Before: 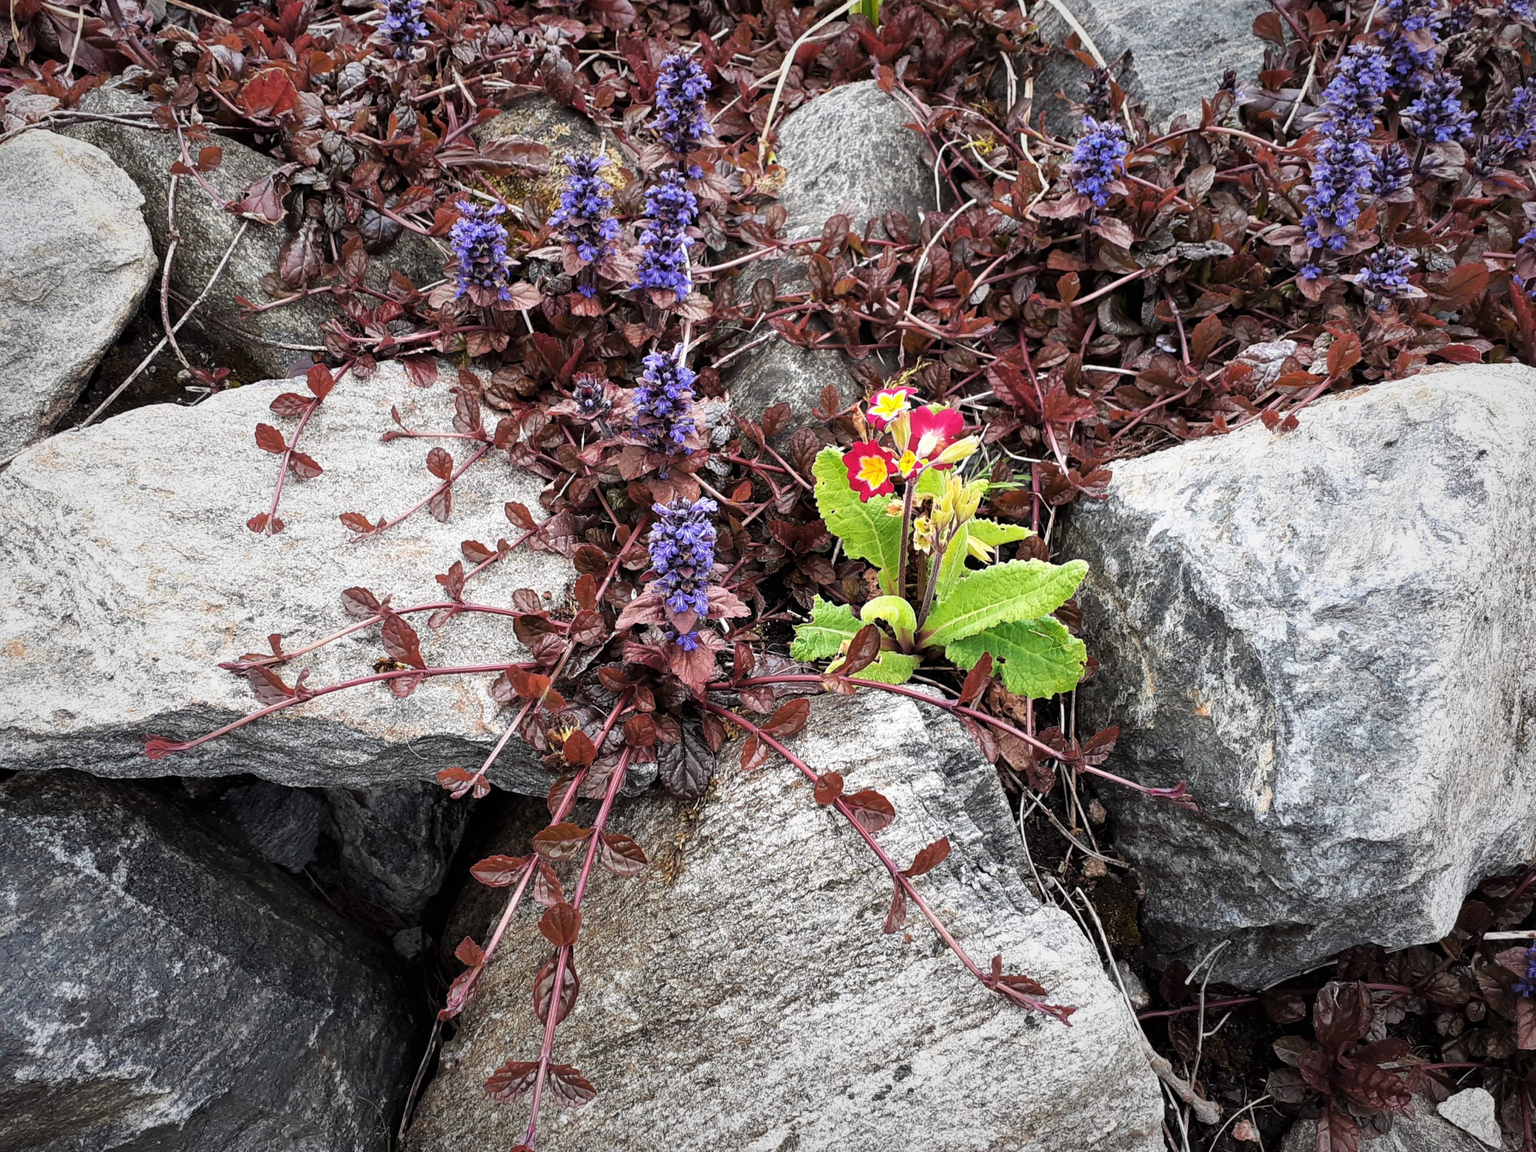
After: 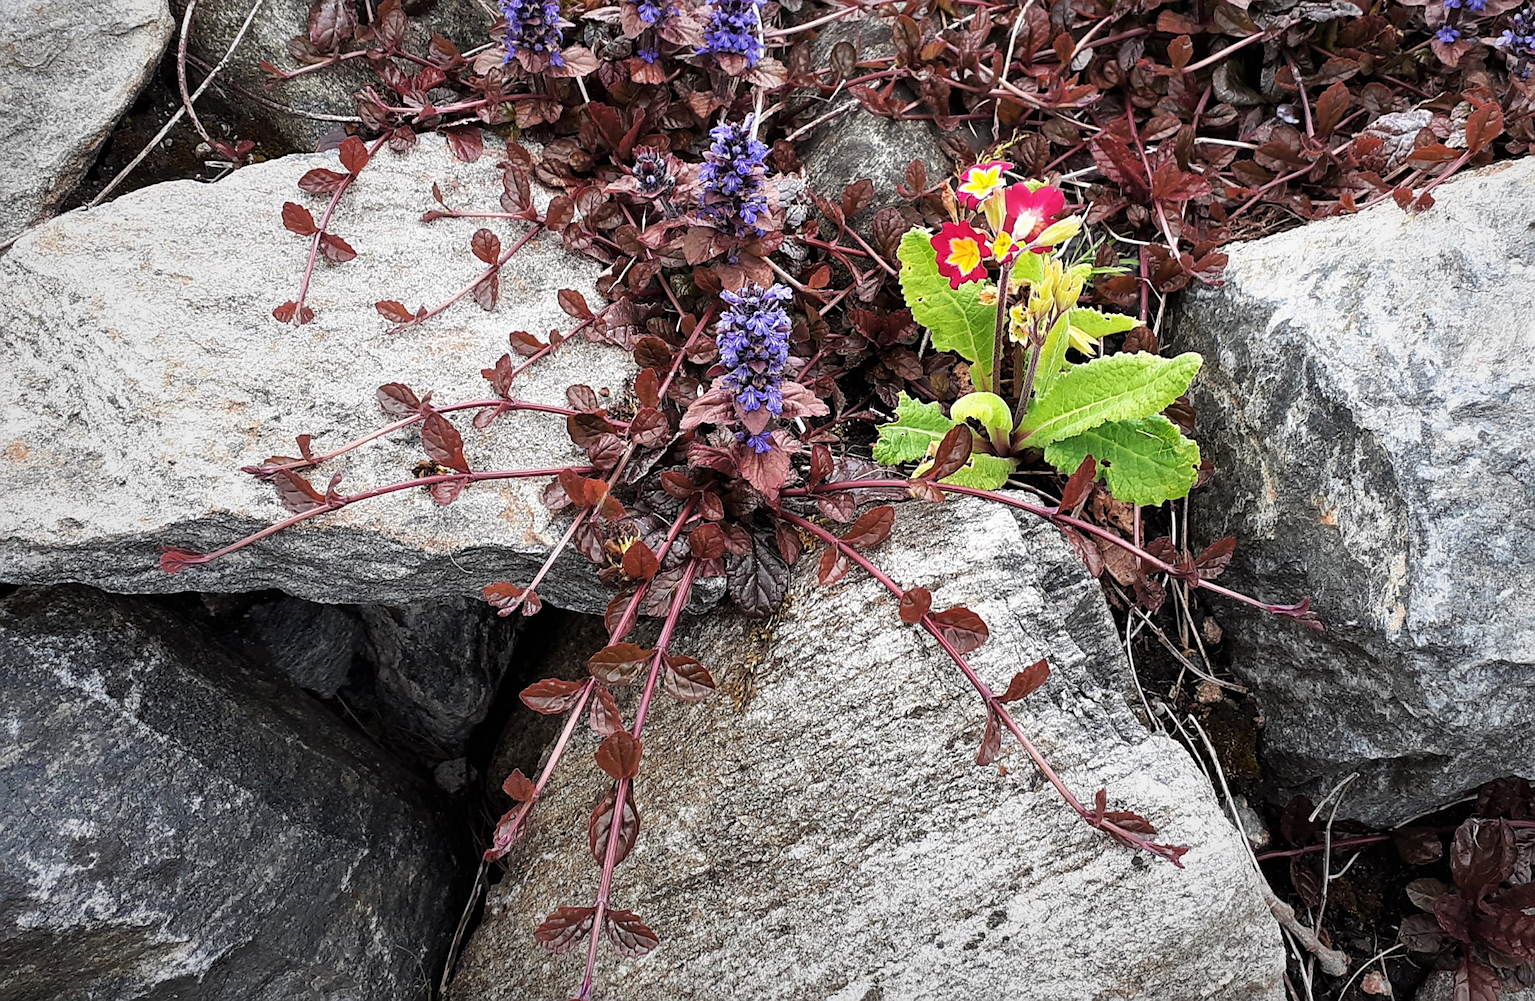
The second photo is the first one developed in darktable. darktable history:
sharpen: radius 1.864, amount 0.398, threshold 1.271
crop: top 20.916%, right 9.437%, bottom 0.316%
